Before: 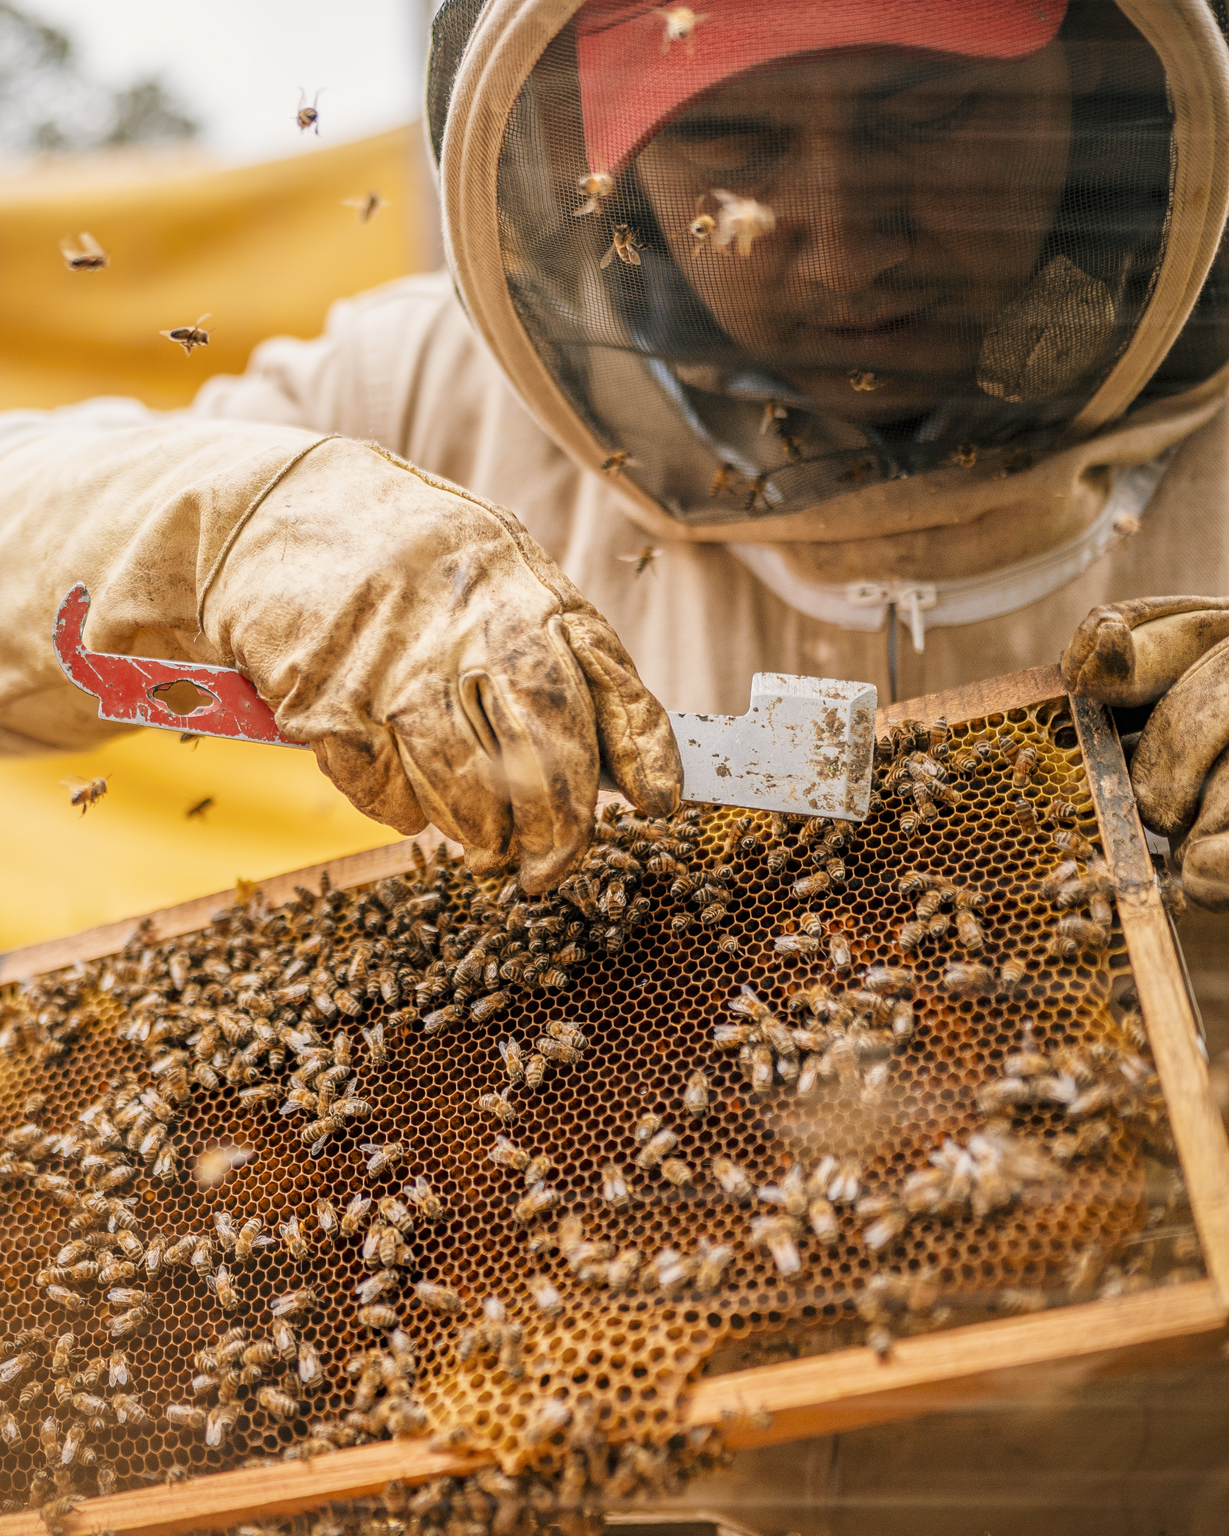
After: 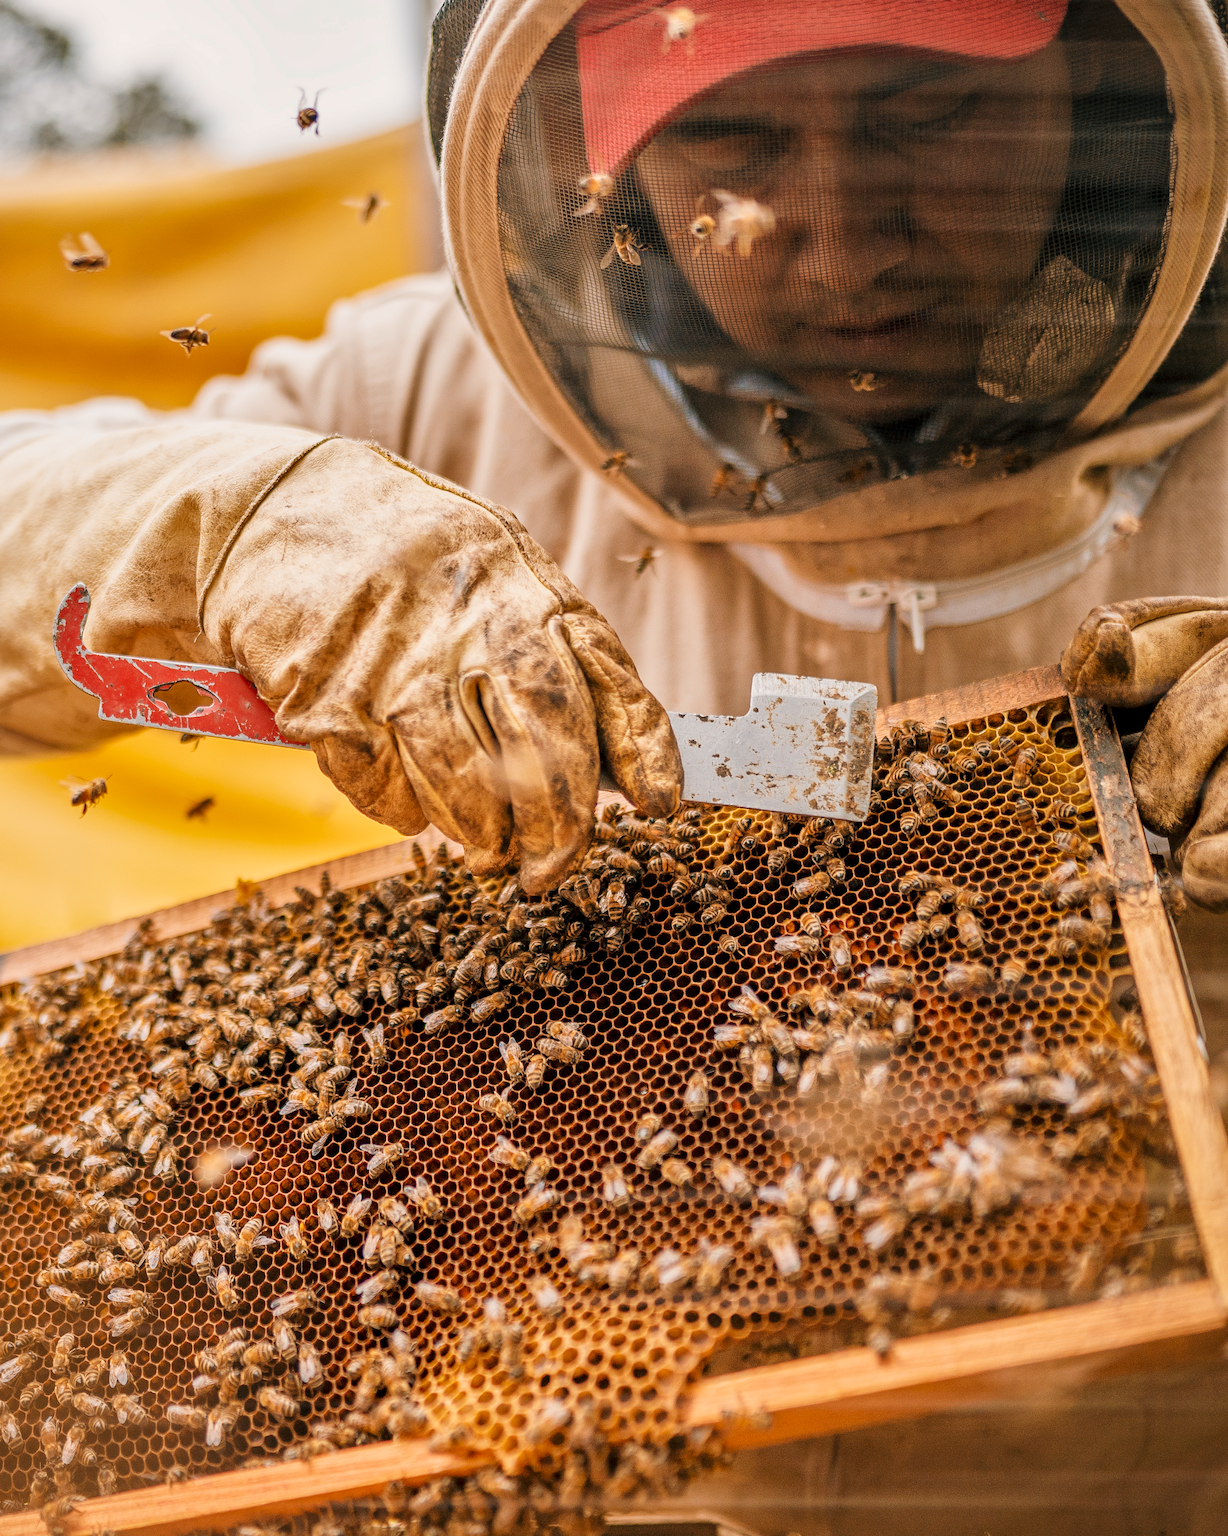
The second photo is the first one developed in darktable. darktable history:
shadows and highlights: shadows 25.61, highlights -48.1, soften with gaussian
